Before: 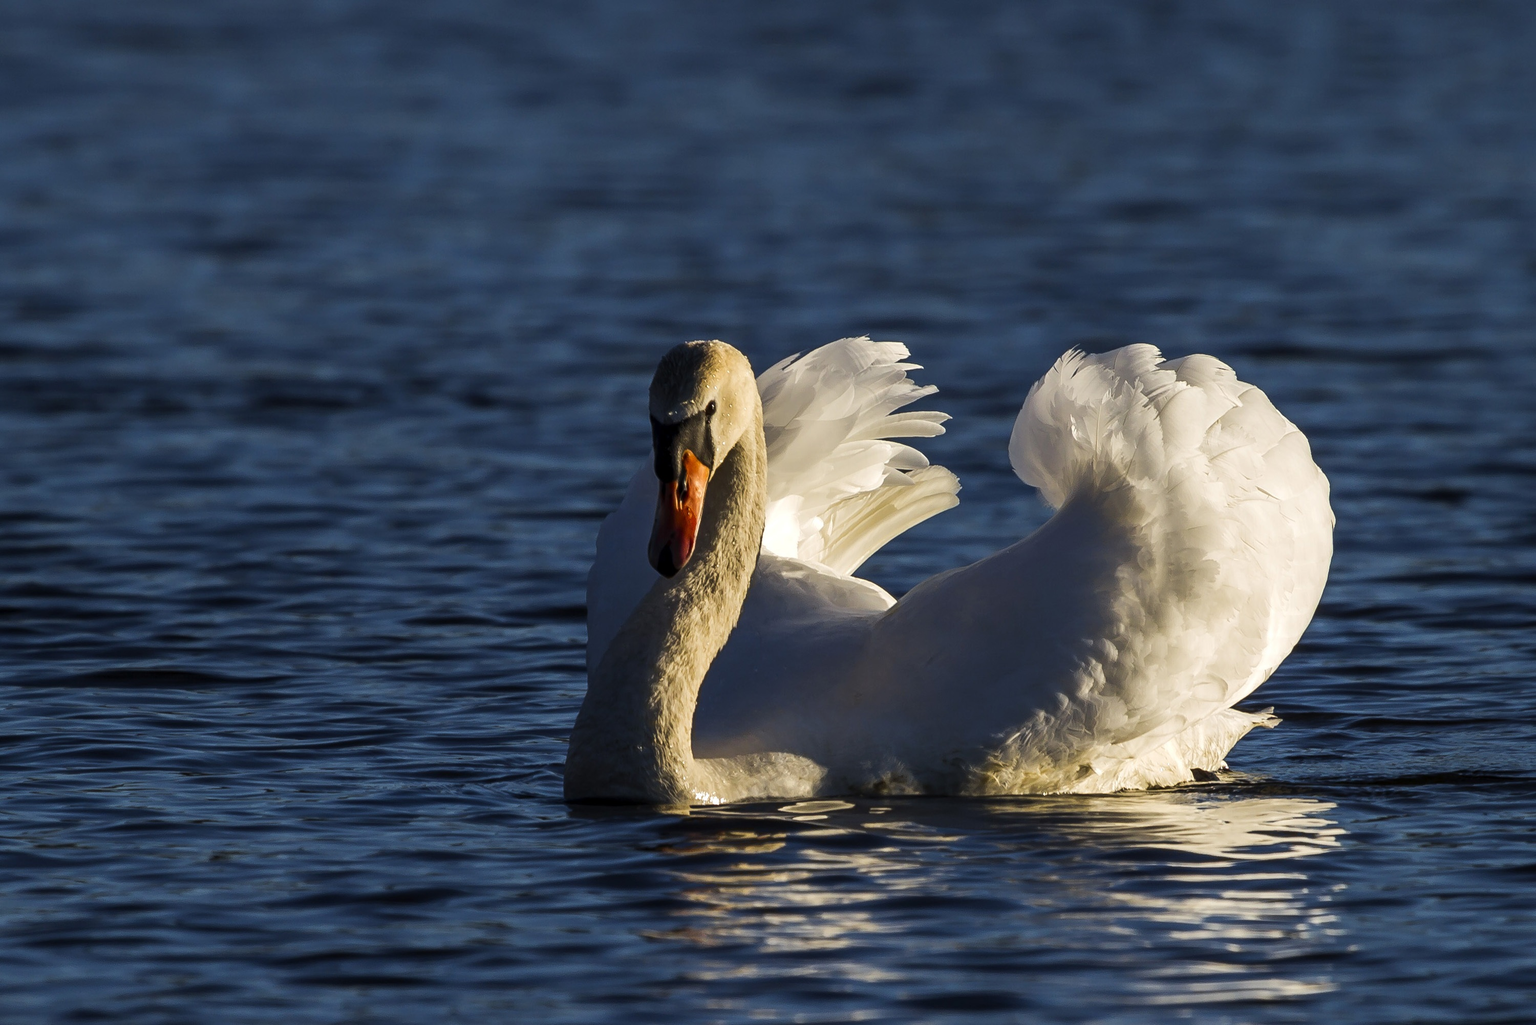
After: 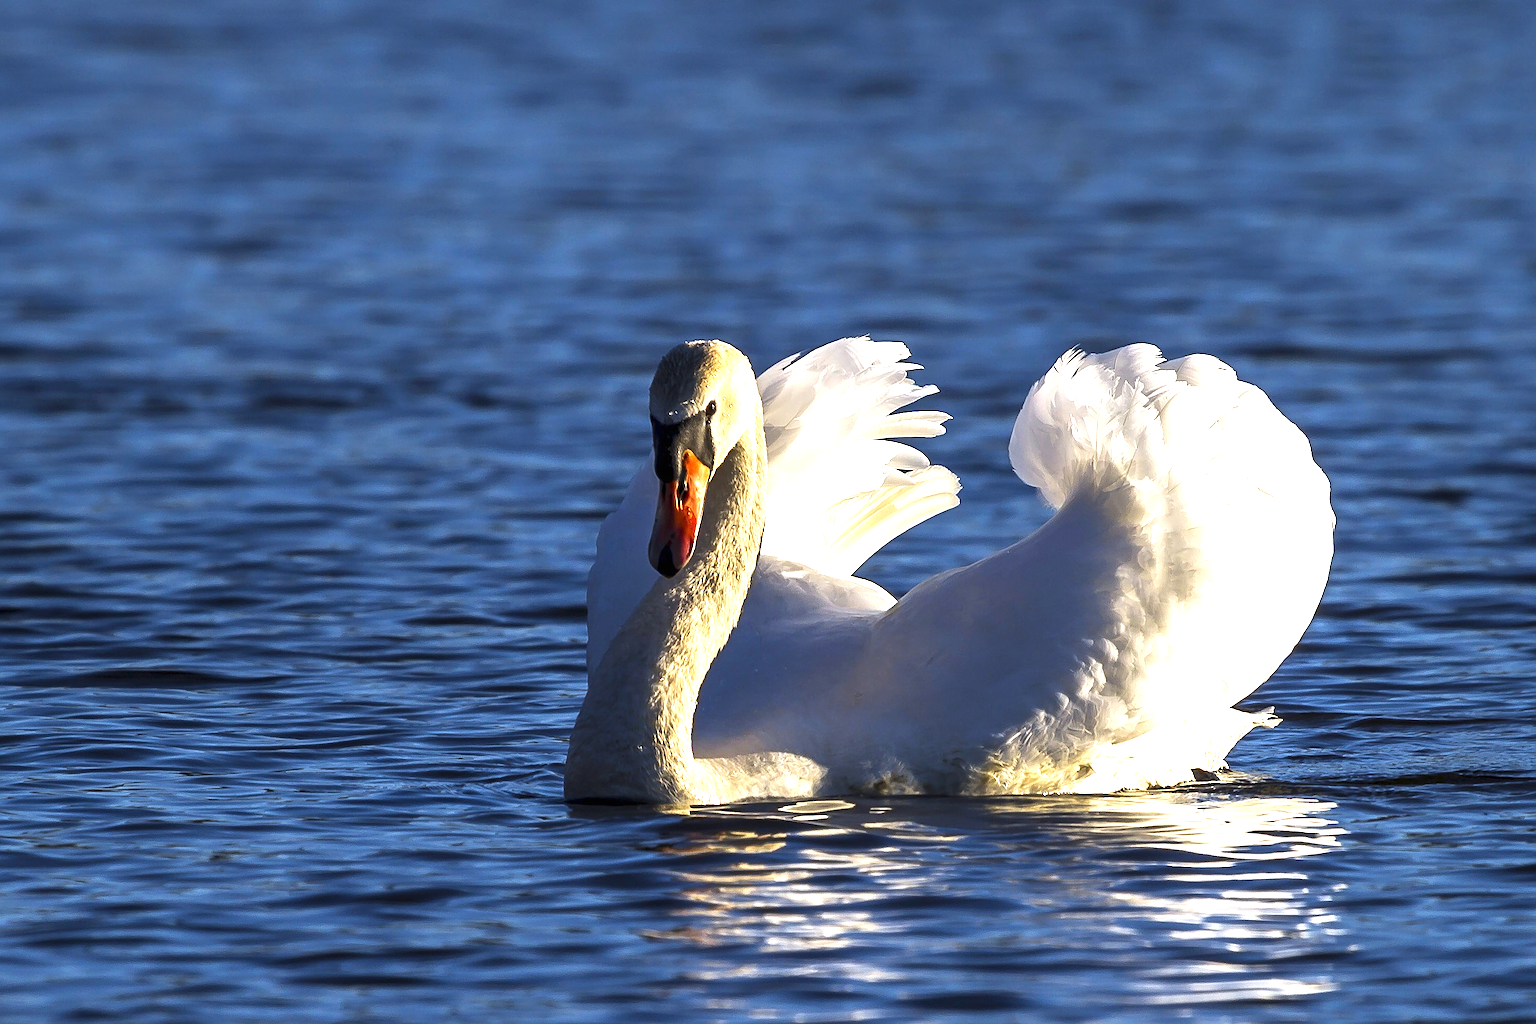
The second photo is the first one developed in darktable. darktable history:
exposure: black level correction 0, exposure 1.3 EV, compensate exposure bias true, compensate highlight preservation false
contrast brightness saturation: saturation 0.1
sharpen: on, module defaults
color calibration: illuminant as shot in camera, x 0.358, y 0.373, temperature 4628.91 K
